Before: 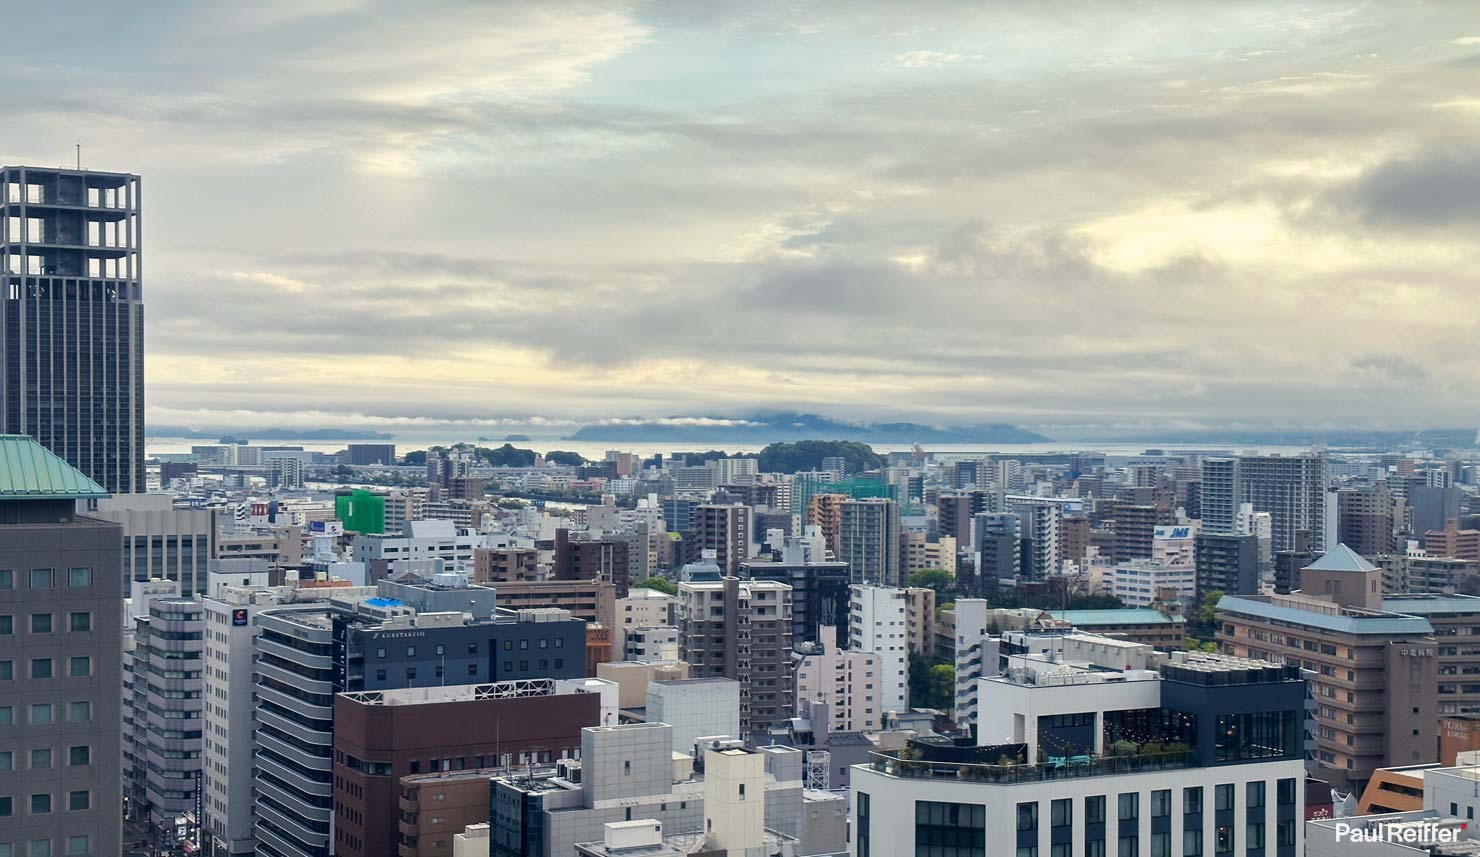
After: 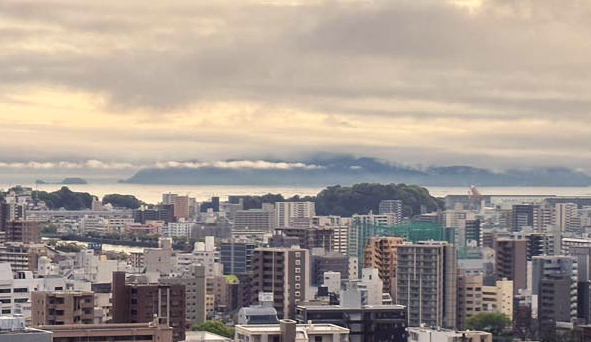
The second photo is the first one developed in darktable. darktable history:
crop: left 30%, top 30%, right 30%, bottom 30%
color correction: highlights a* 6.27, highlights b* 8.19, shadows a* 5.94, shadows b* 7.23, saturation 0.9
